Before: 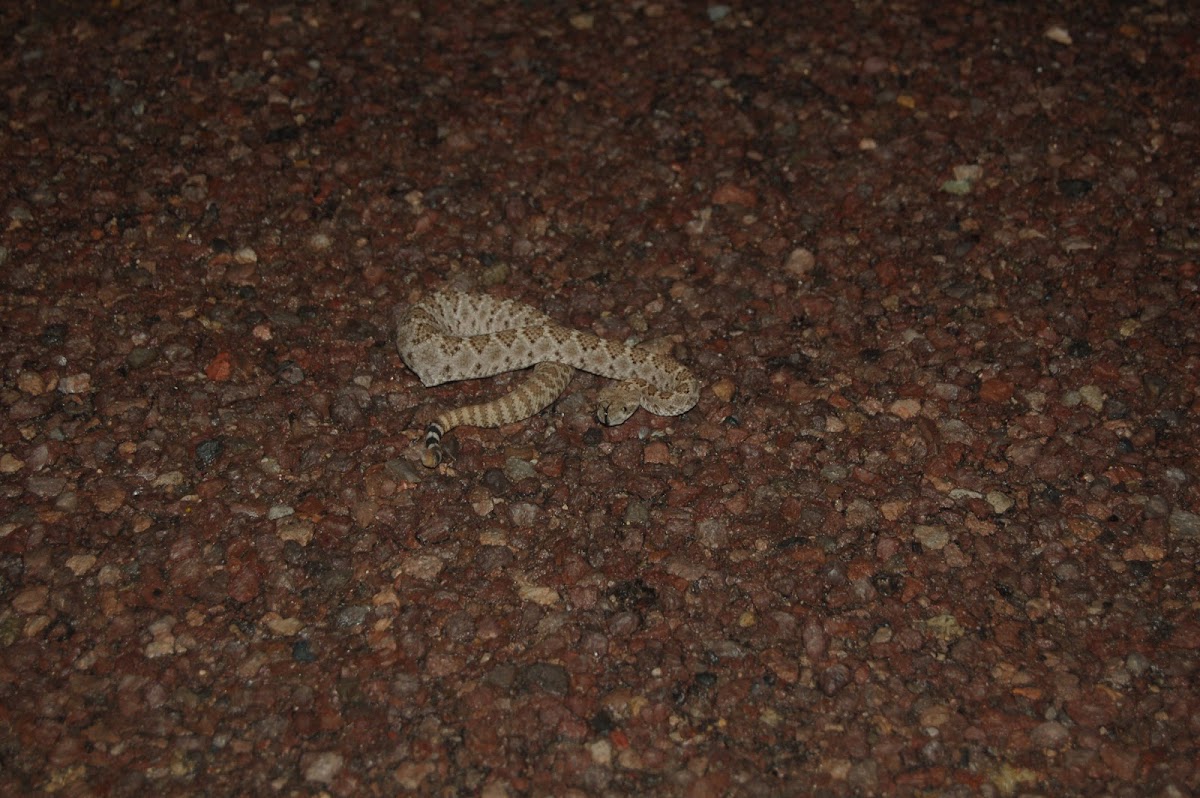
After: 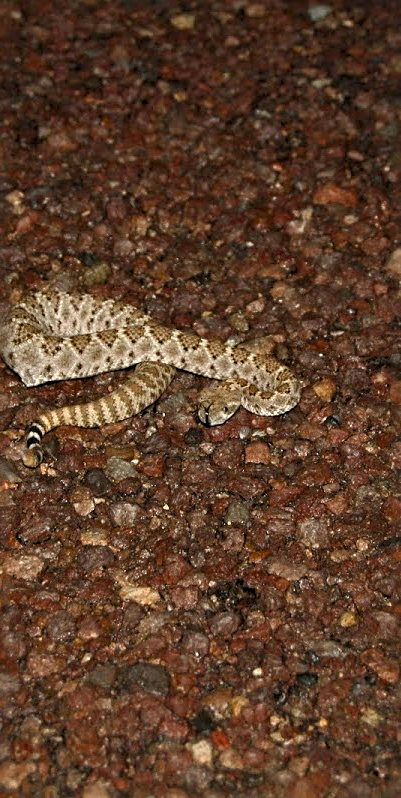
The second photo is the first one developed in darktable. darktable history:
sharpen: radius 3.957
crop: left 33.26%, right 33.291%
color balance rgb: shadows lift › hue 85.84°, power › hue 75.29°, highlights gain › luminance 7.441%, highlights gain › chroma 0.99%, highlights gain › hue 50.1°, perceptual saturation grading › global saturation 20%, perceptual saturation grading › highlights -25.737%, perceptual saturation grading › shadows 25.76%, perceptual brilliance grading › global brilliance 24.446%
contrast equalizer: octaves 7, y [[0.536, 0.565, 0.581, 0.516, 0.52, 0.491], [0.5 ×6], [0.5 ×6], [0 ×6], [0 ×6]]
